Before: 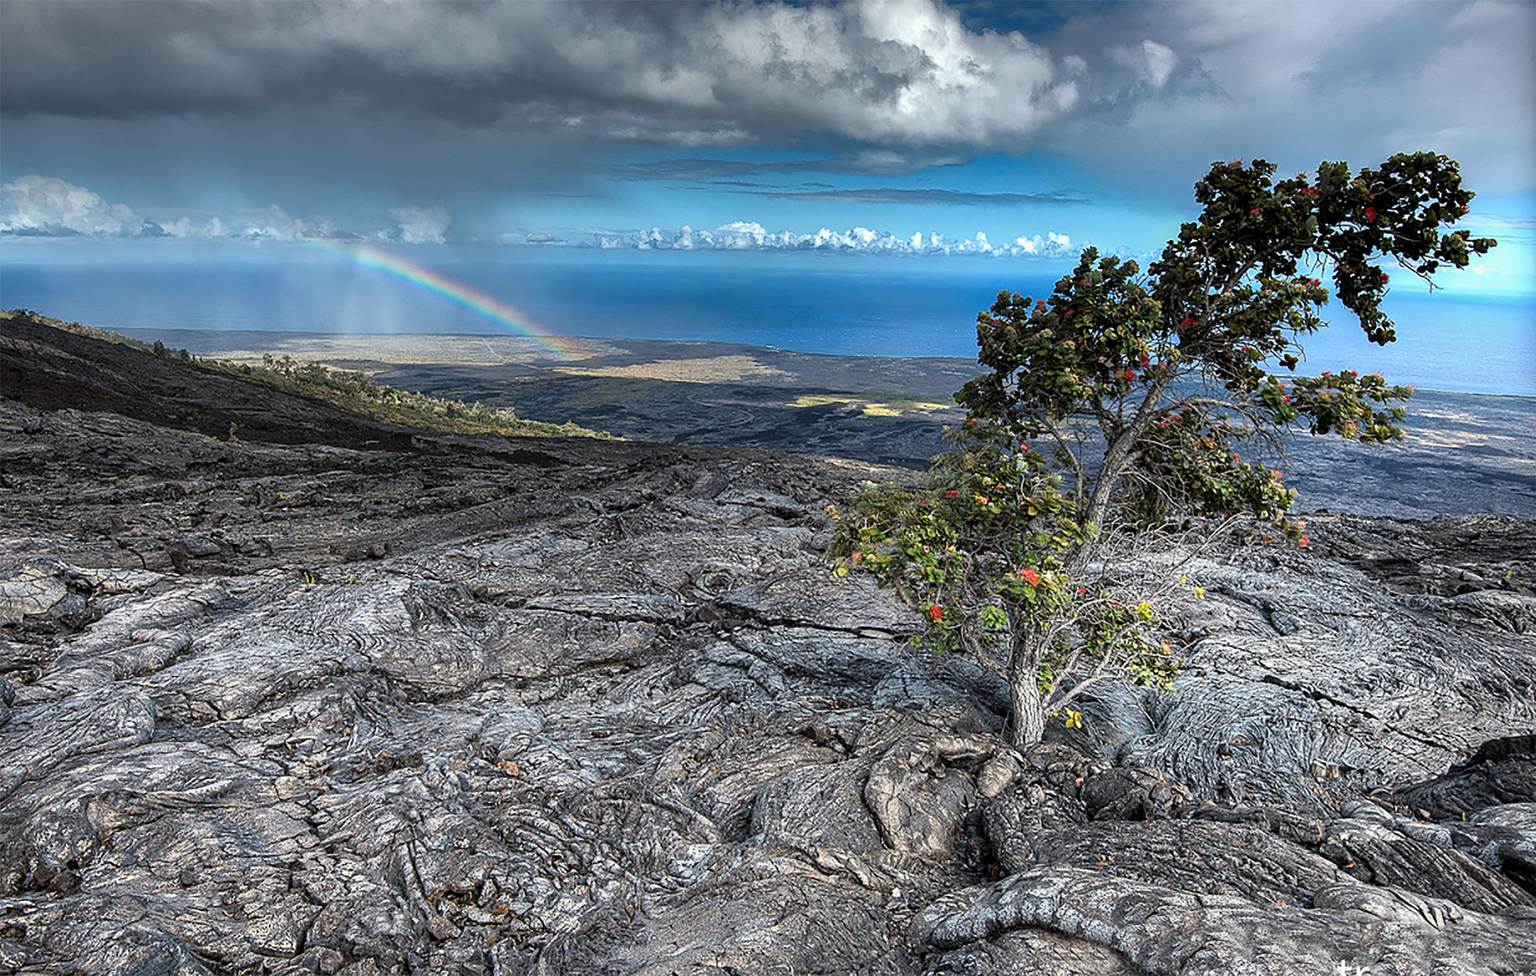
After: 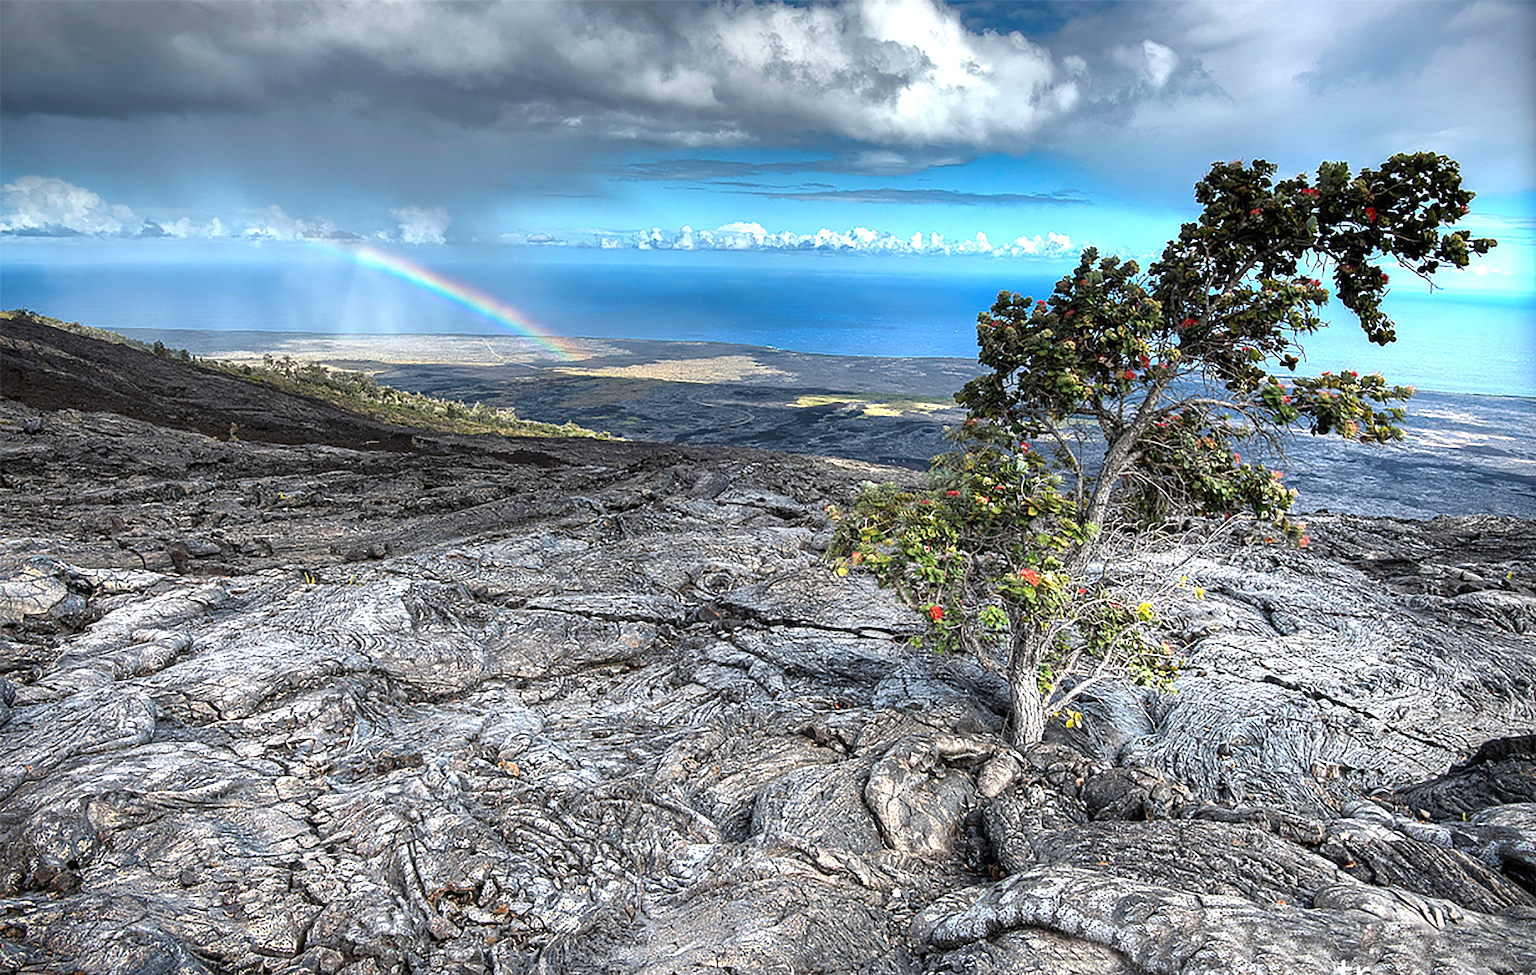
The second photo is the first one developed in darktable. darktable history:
vignetting: fall-off start 88.53%, fall-off radius 44.2%, saturation 0.376, width/height ratio 1.161
exposure: black level correction 0, exposure 0.7 EV, compensate exposure bias true, compensate highlight preservation false
